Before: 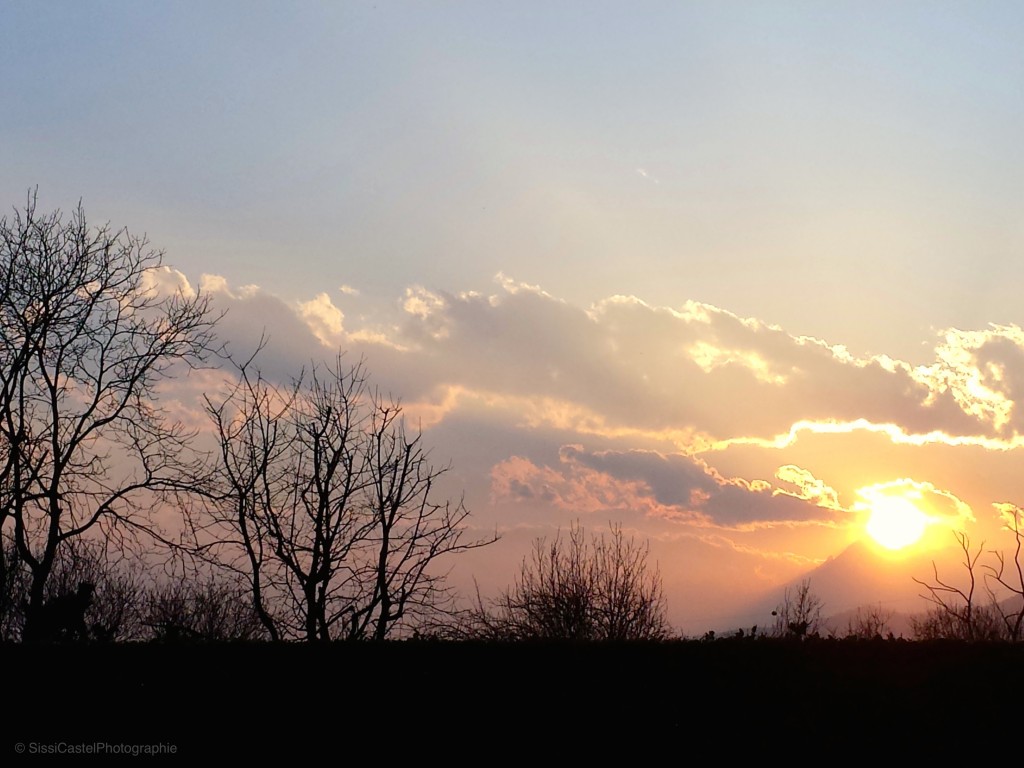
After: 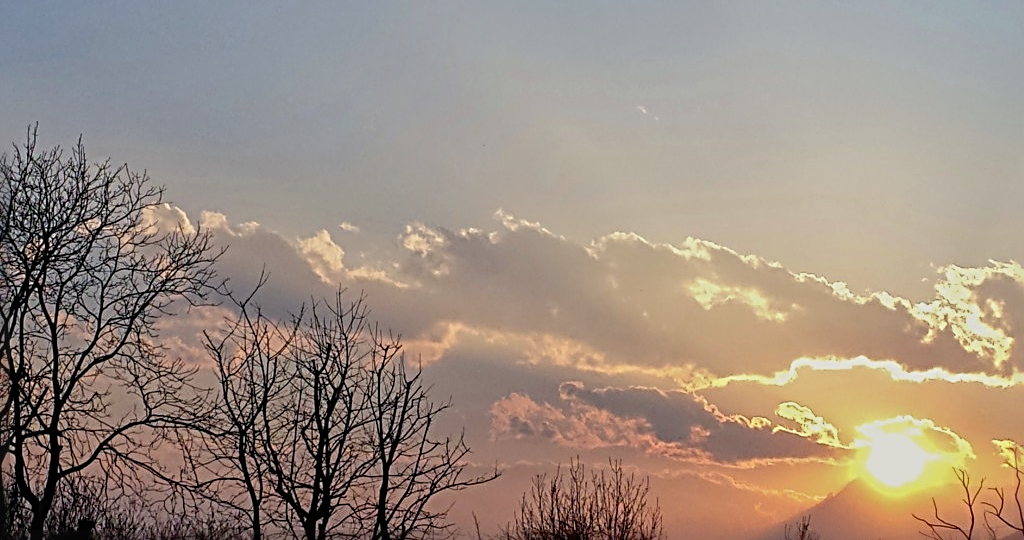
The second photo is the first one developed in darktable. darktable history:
local contrast: highlights 5%, shadows 7%, detail 133%
tone equalizer: -8 EV -0.002 EV, -7 EV 0.003 EV, -6 EV -0.03 EV, -5 EV 0.018 EV, -4 EV -0.022 EV, -3 EV 0.006 EV, -2 EV -0.089 EV, -1 EV -0.271 EV, +0 EV -0.59 EV
crop and rotate: top 8.279%, bottom 21.36%
sharpen: radius 3.727, amount 0.946
